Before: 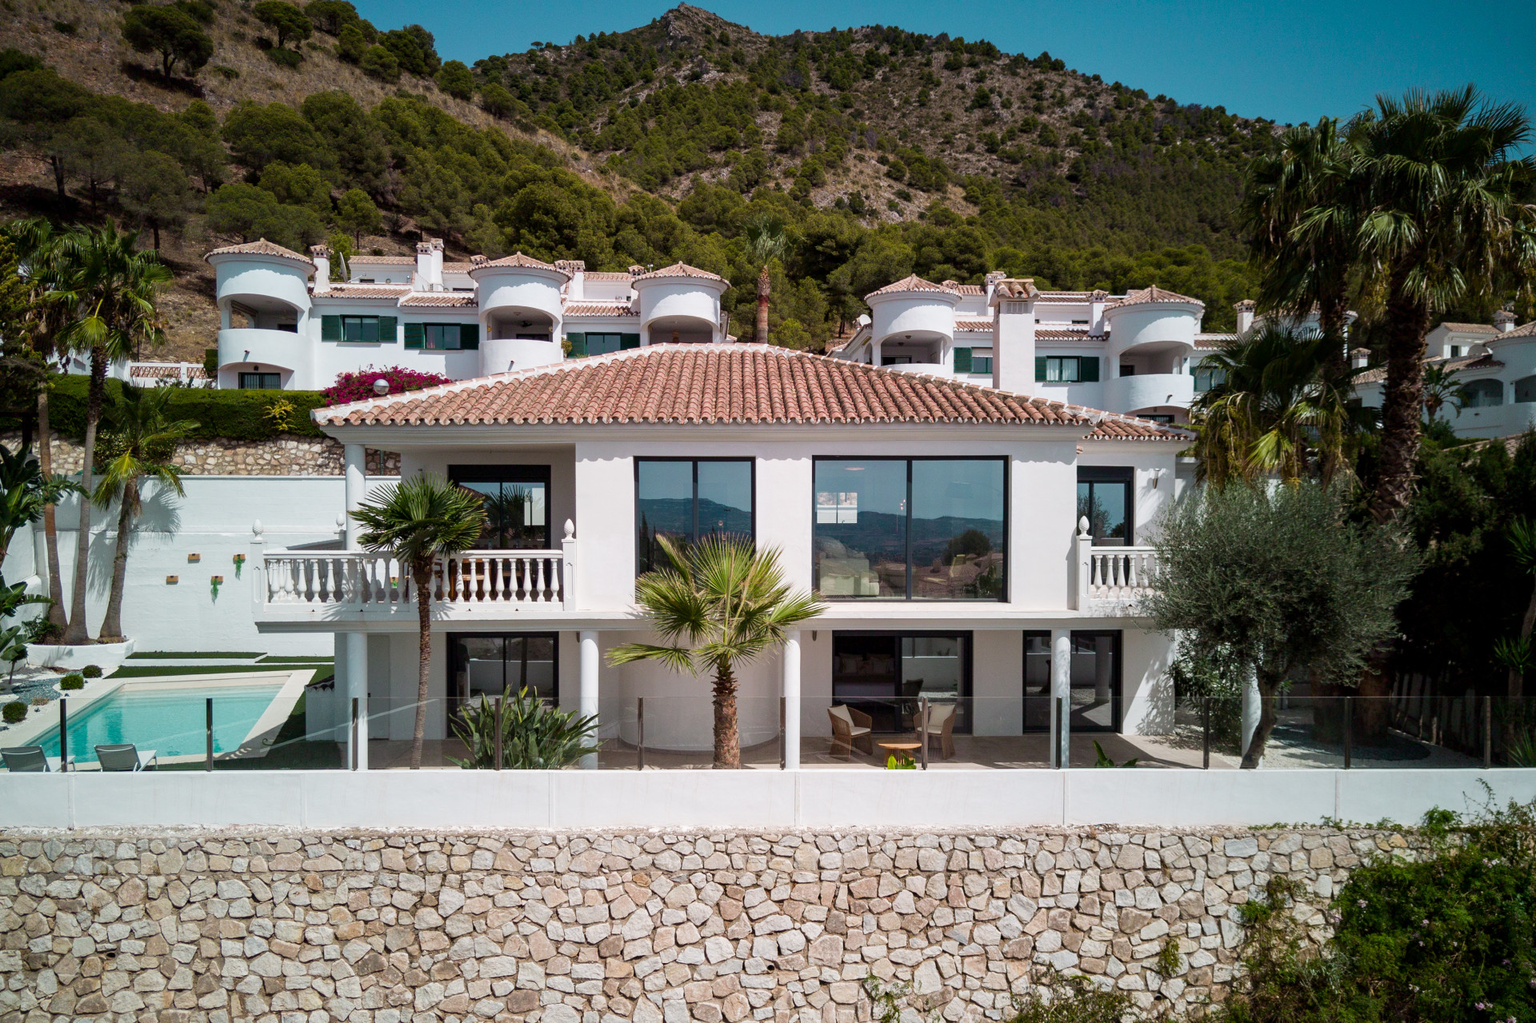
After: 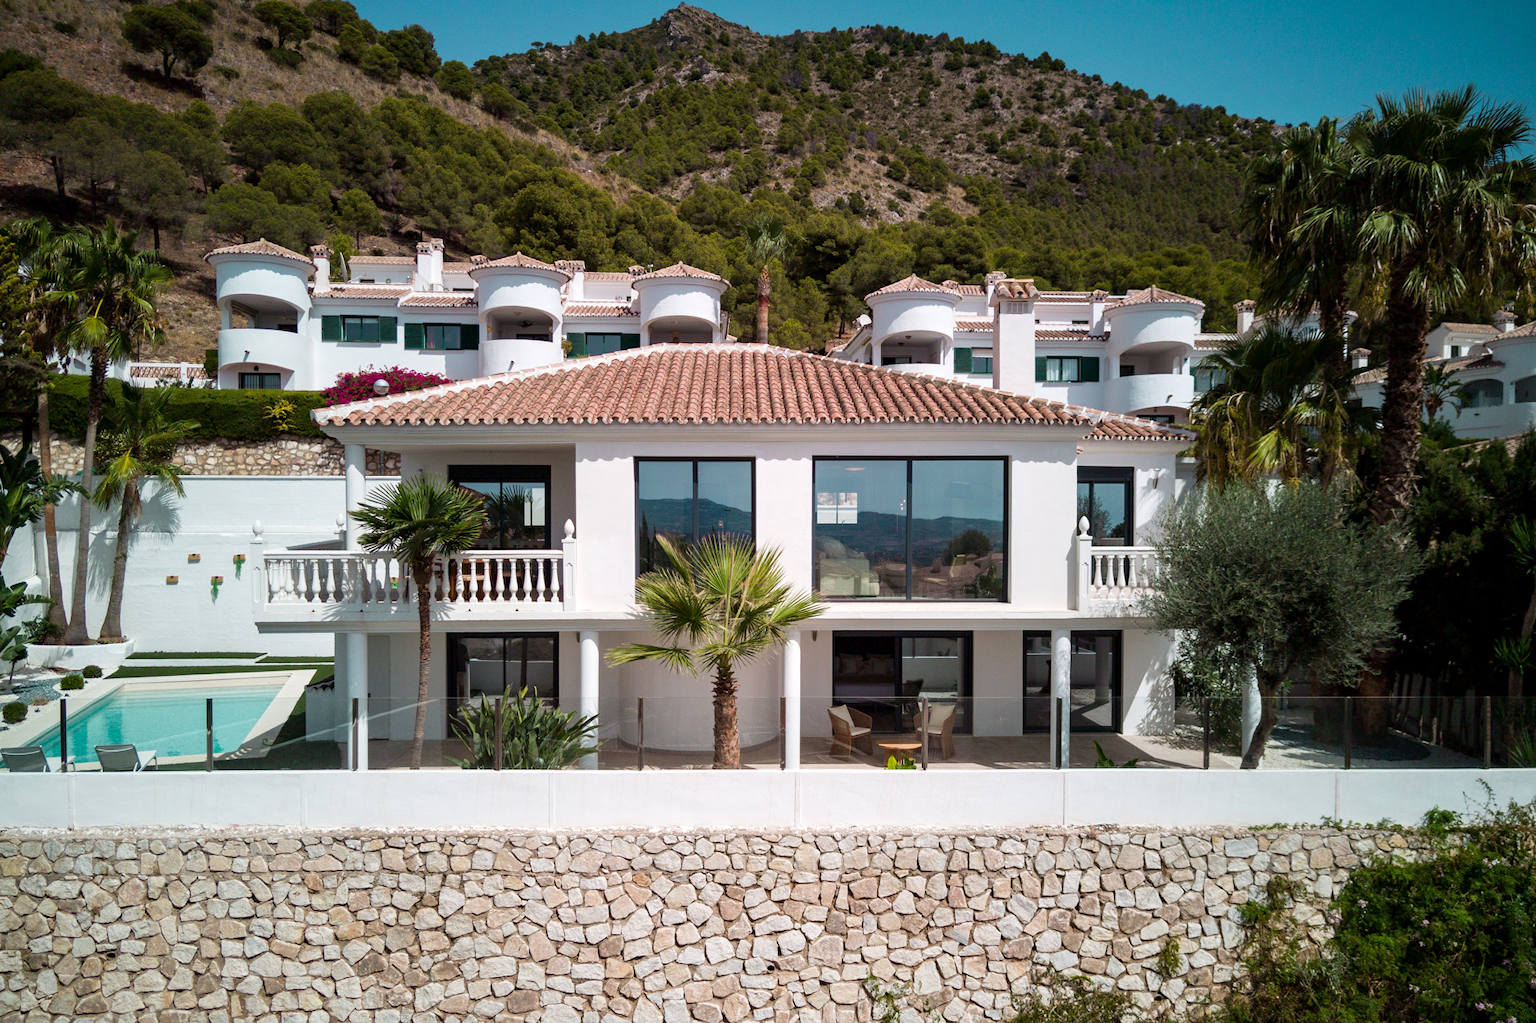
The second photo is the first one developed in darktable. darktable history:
exposure: exposure 0.16 EV, compensate highlight preservation false
